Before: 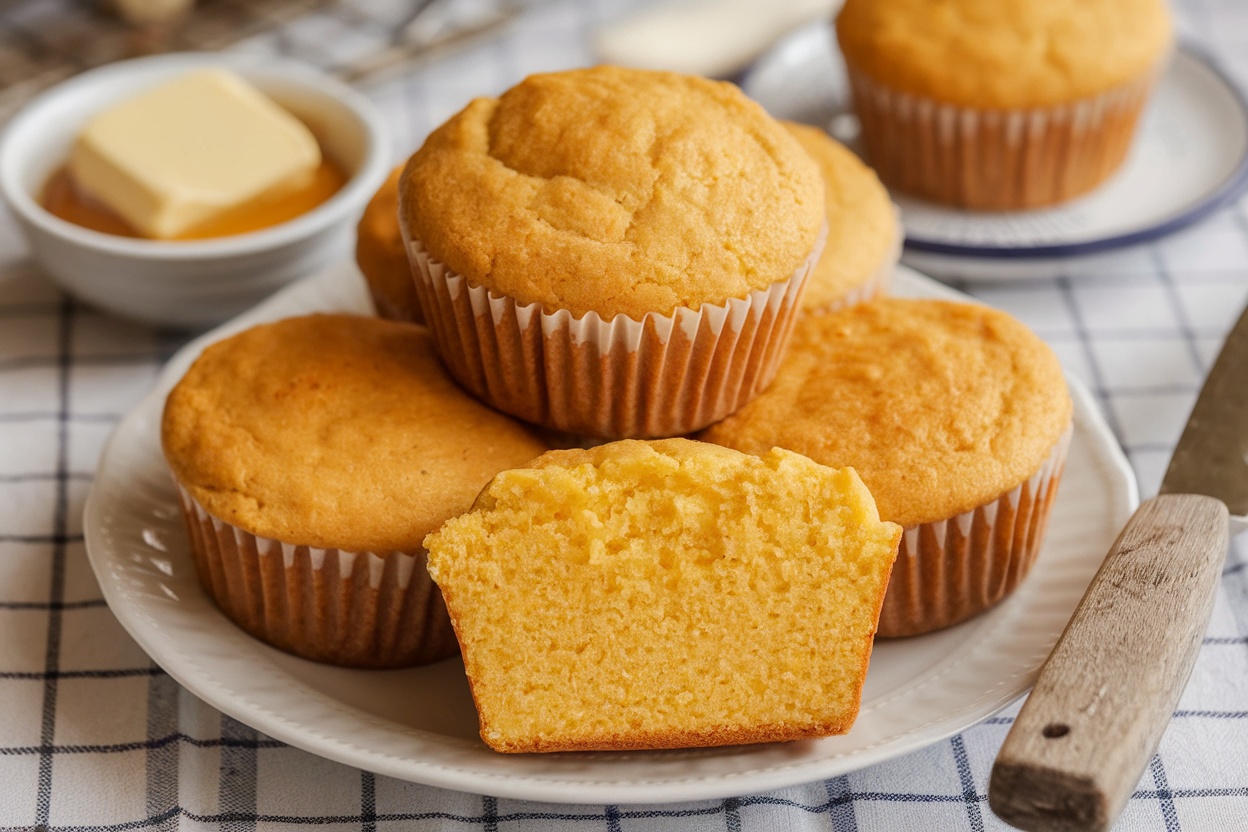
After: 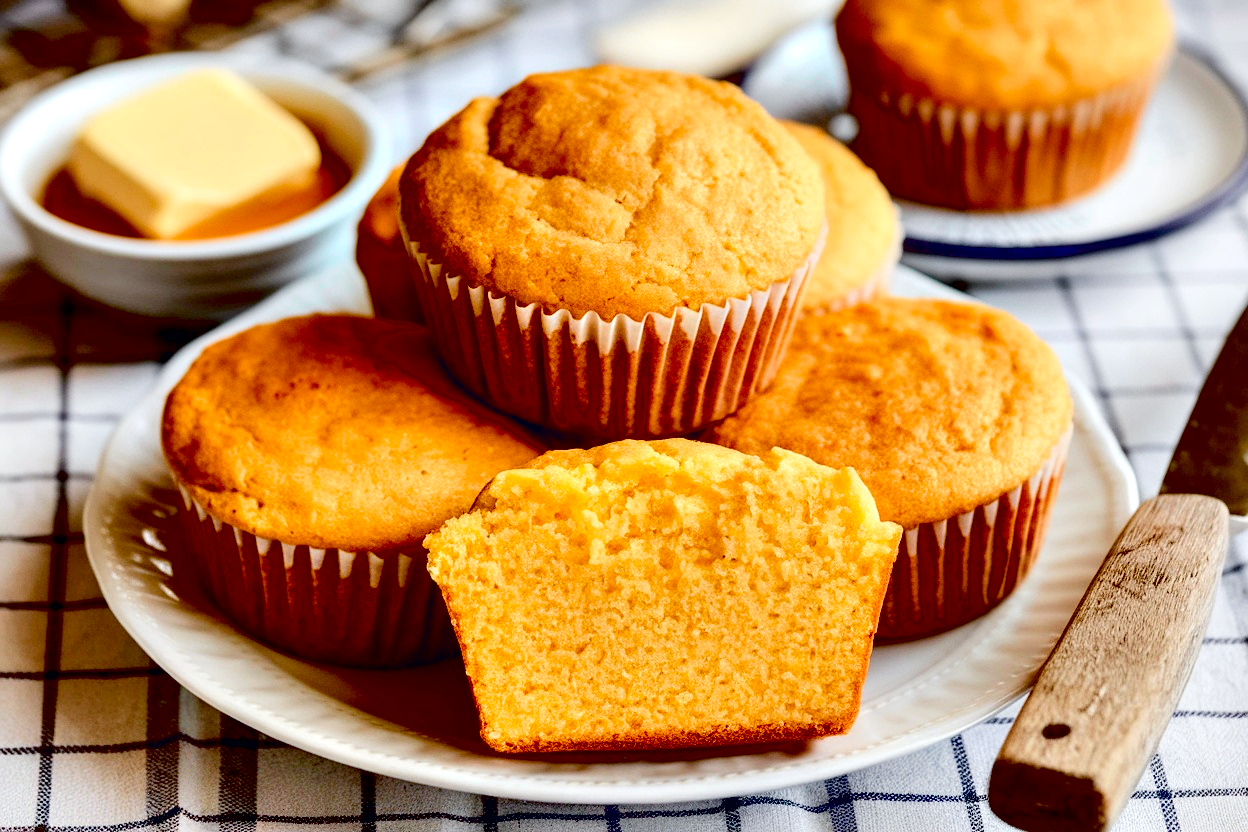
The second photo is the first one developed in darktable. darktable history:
contrast equalizer: y [[0.6 ×6], [0.55 ×6], [0 ×6], [0 ×6], [0 ×6]]
exposure: black level correction 0.057, compensate highlight preservation false
tone curve: curves: ch0 [(0, 0) (0.051, 0.047) (0.102, 0.099) (0.228, 0.262) (0.446, 0.527) (0.695, 0.778) (0.908, 0.946) (1, 1)]; ch1 [(0, 0) (0.339, 0.298) (0.402, 0.363) (0.453, 0.413) (0.485, 0.469) (0.494, 0.493) (0.504, 0.501) (0.525, 0.533) (0.563, 0.591) (0.597, 0.631) (1, 1)]; ch2 [(0, 0) (0.48, 0.48) (0.504, 0.5) (0.539, 0.554) (0.59, 0.628) (0.642, 0.682) (0.824, 0.815) (1, 1)], color space Lab, independent channels, preserve colors none
contrast brightness saturation: saturation -0.059
